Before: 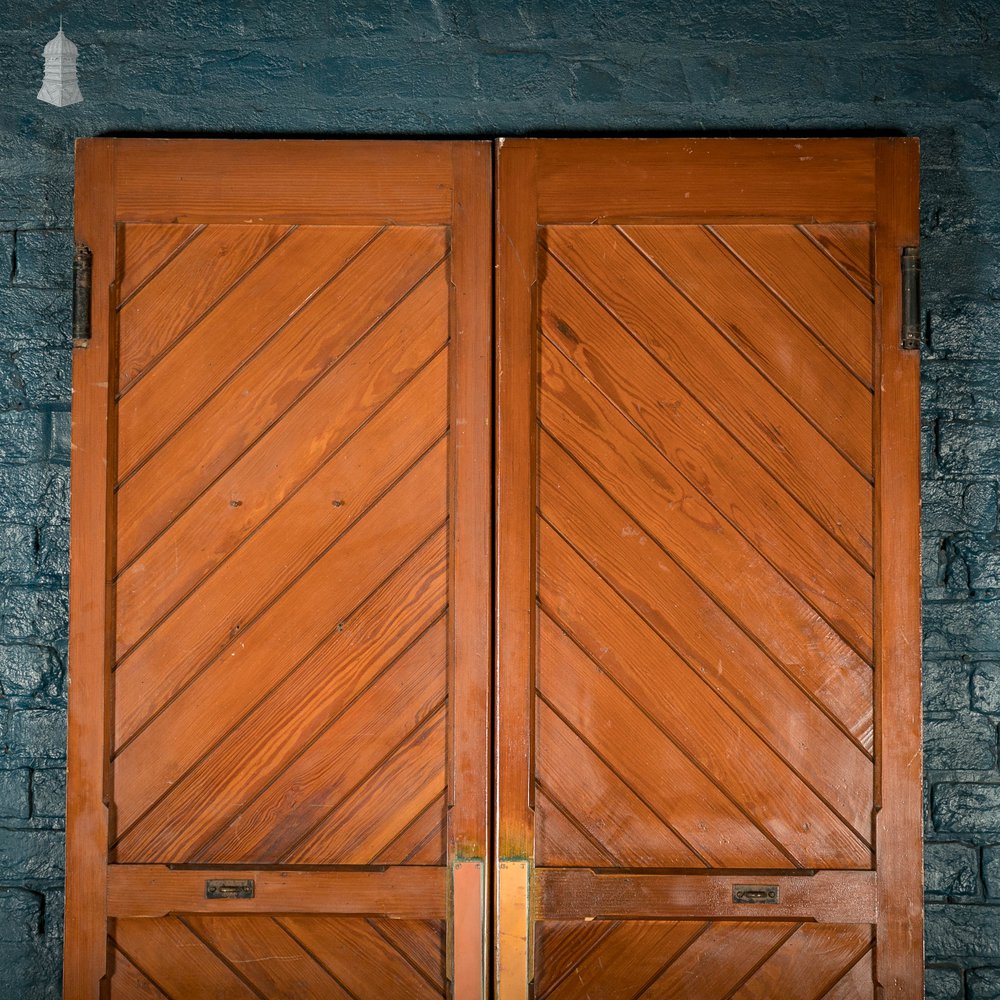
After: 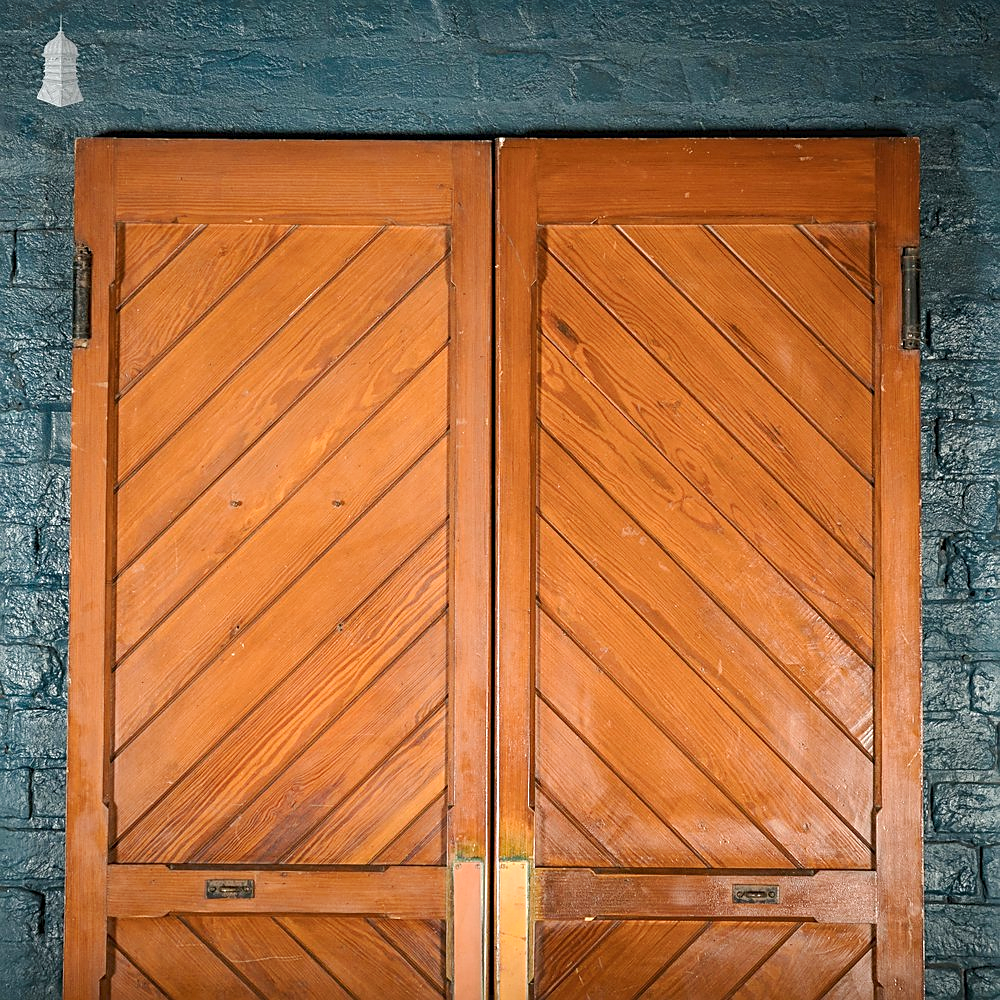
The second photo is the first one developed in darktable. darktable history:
exposure: black level correction 0, exposure 0.5 EV, compensate exposure bias true, compensate highlight preservation false
sharpen: on, module defaults
tone curve: curves: ch0 [(0, 0) (0.003, 0.018) (0.011, 0.024) (0.025, 0.038) (0.044, 0.067) (0.069, 0.098) (0.1, 0.13) (0.136, 0.165) (0.177, 0.205) (0.224, 0.249) (0.277, 0.304) (0.335, 0.365) (0.399, 0.432) (0.468, 0.505) (0.543, 0.579) (0.623, 0.652) (0.709, 0.725) (0.801, 0.802) (0.898, 0.876) (1, 1)], preserve colors none
